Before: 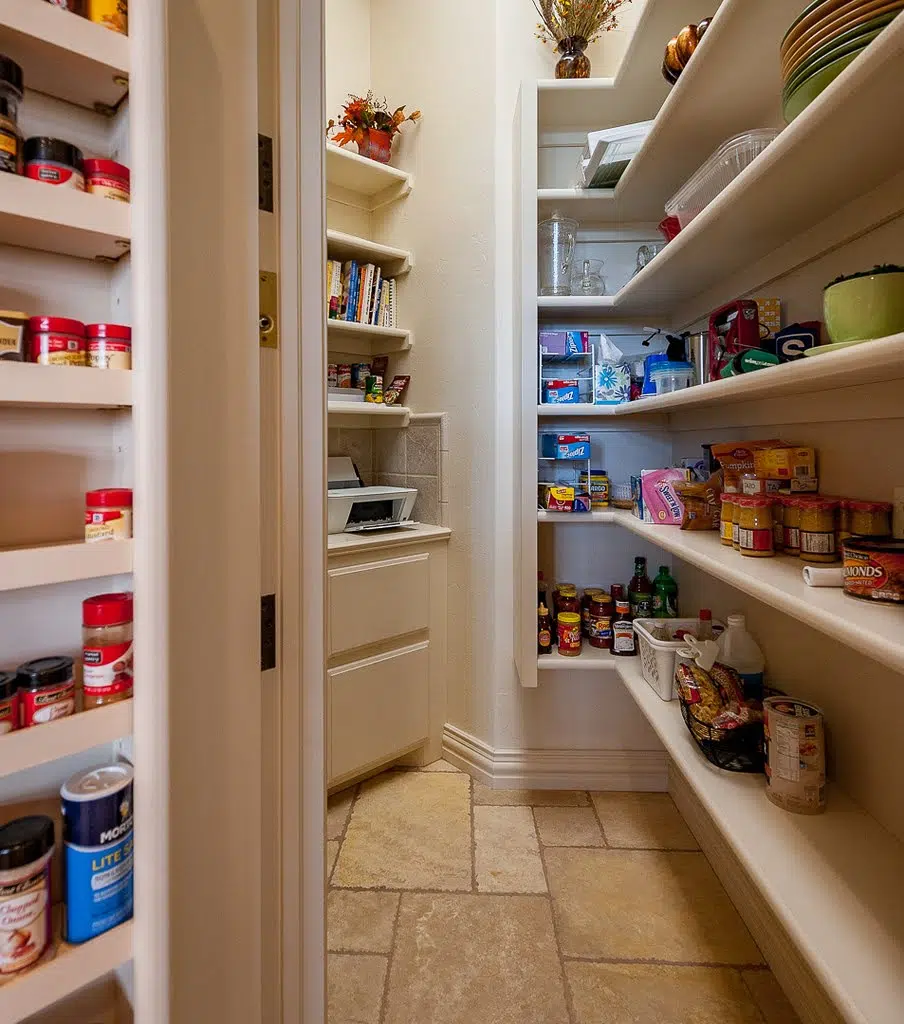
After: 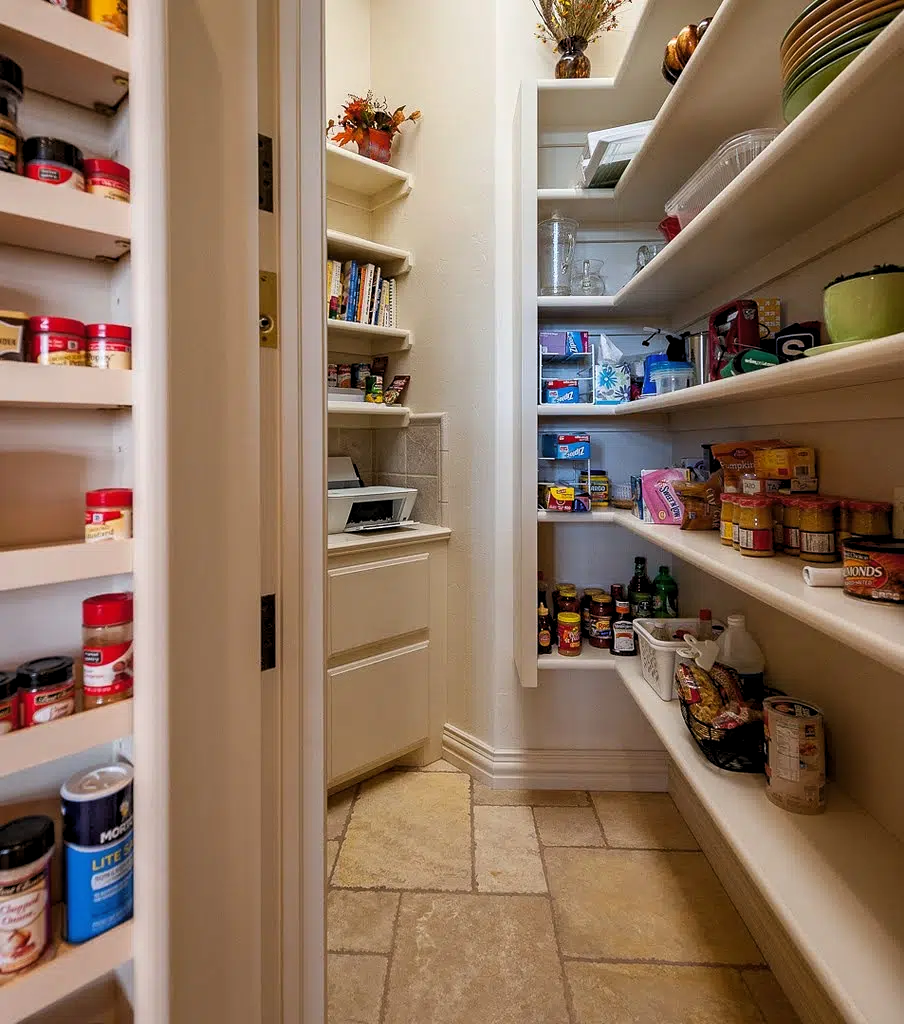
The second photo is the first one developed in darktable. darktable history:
levels: black 0.096%, levels [0.031, 0.5, 0.969]
